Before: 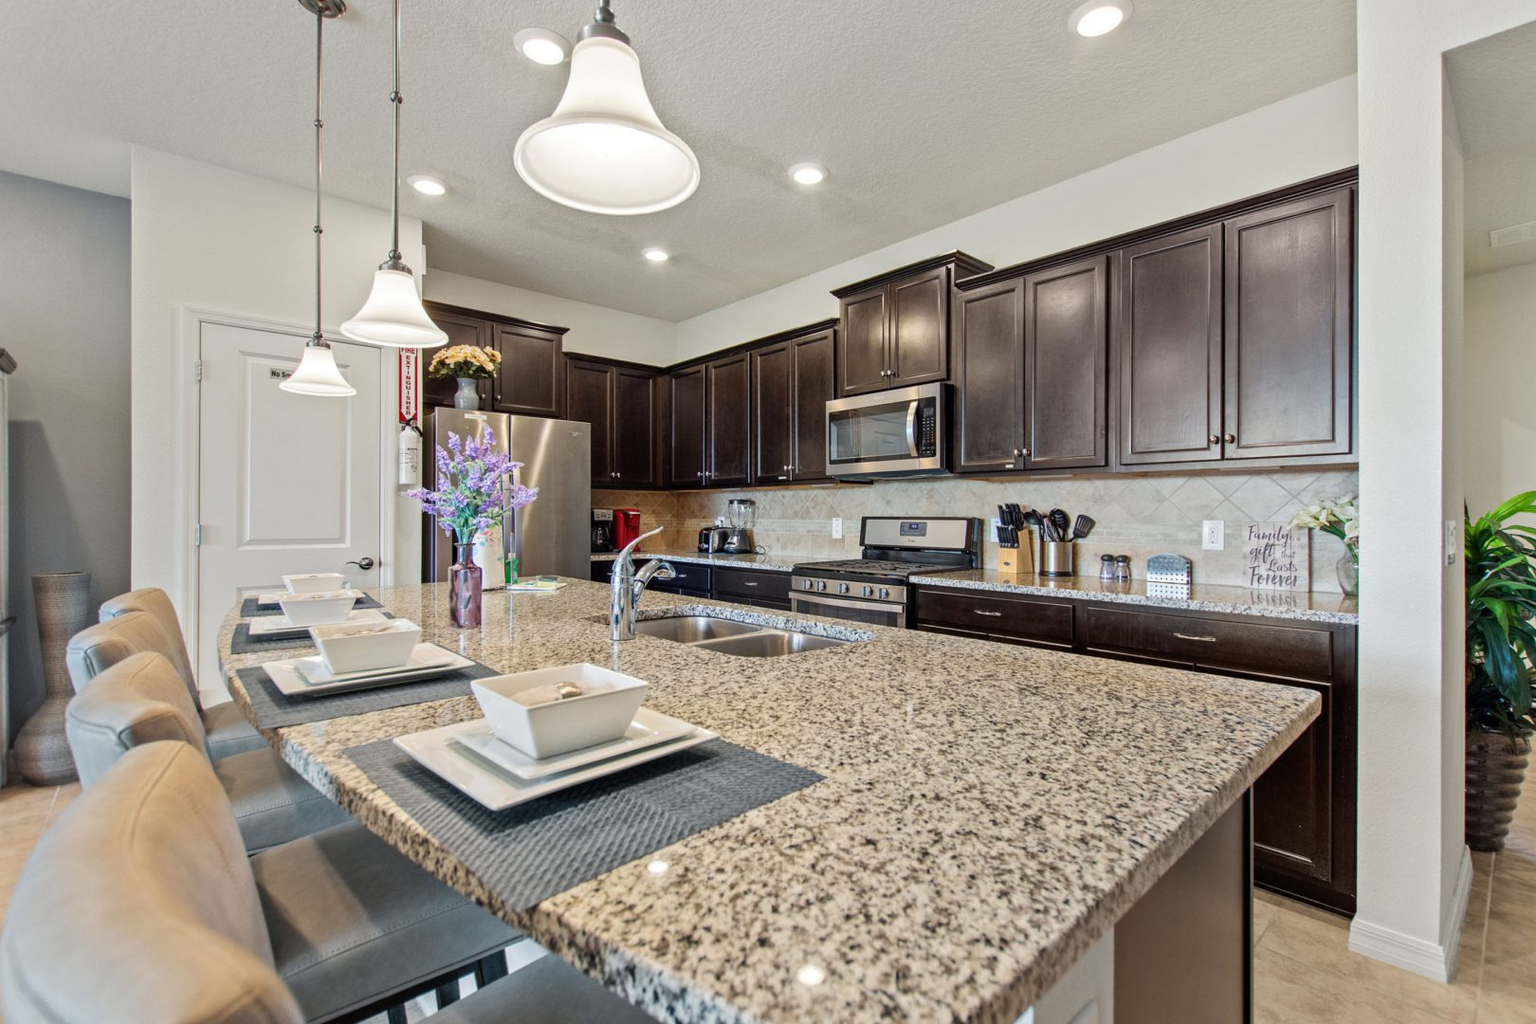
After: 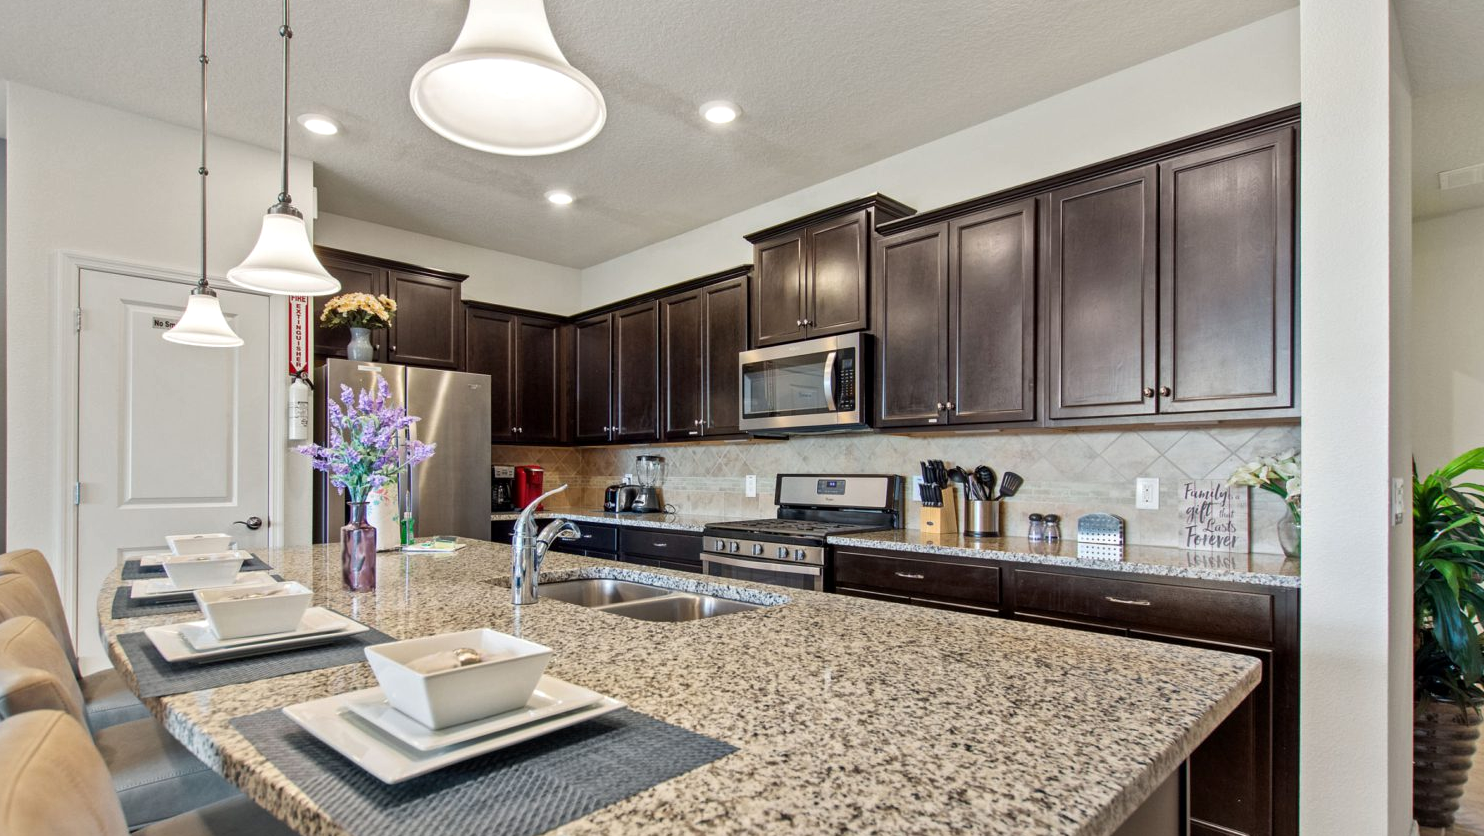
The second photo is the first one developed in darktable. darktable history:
local contrast: mode bilateral grid, contrast 20, coarseness 50, detail 120%, midtone range 0.2
crop: left 8.155%, top 6.611%, bottom 15.385%
